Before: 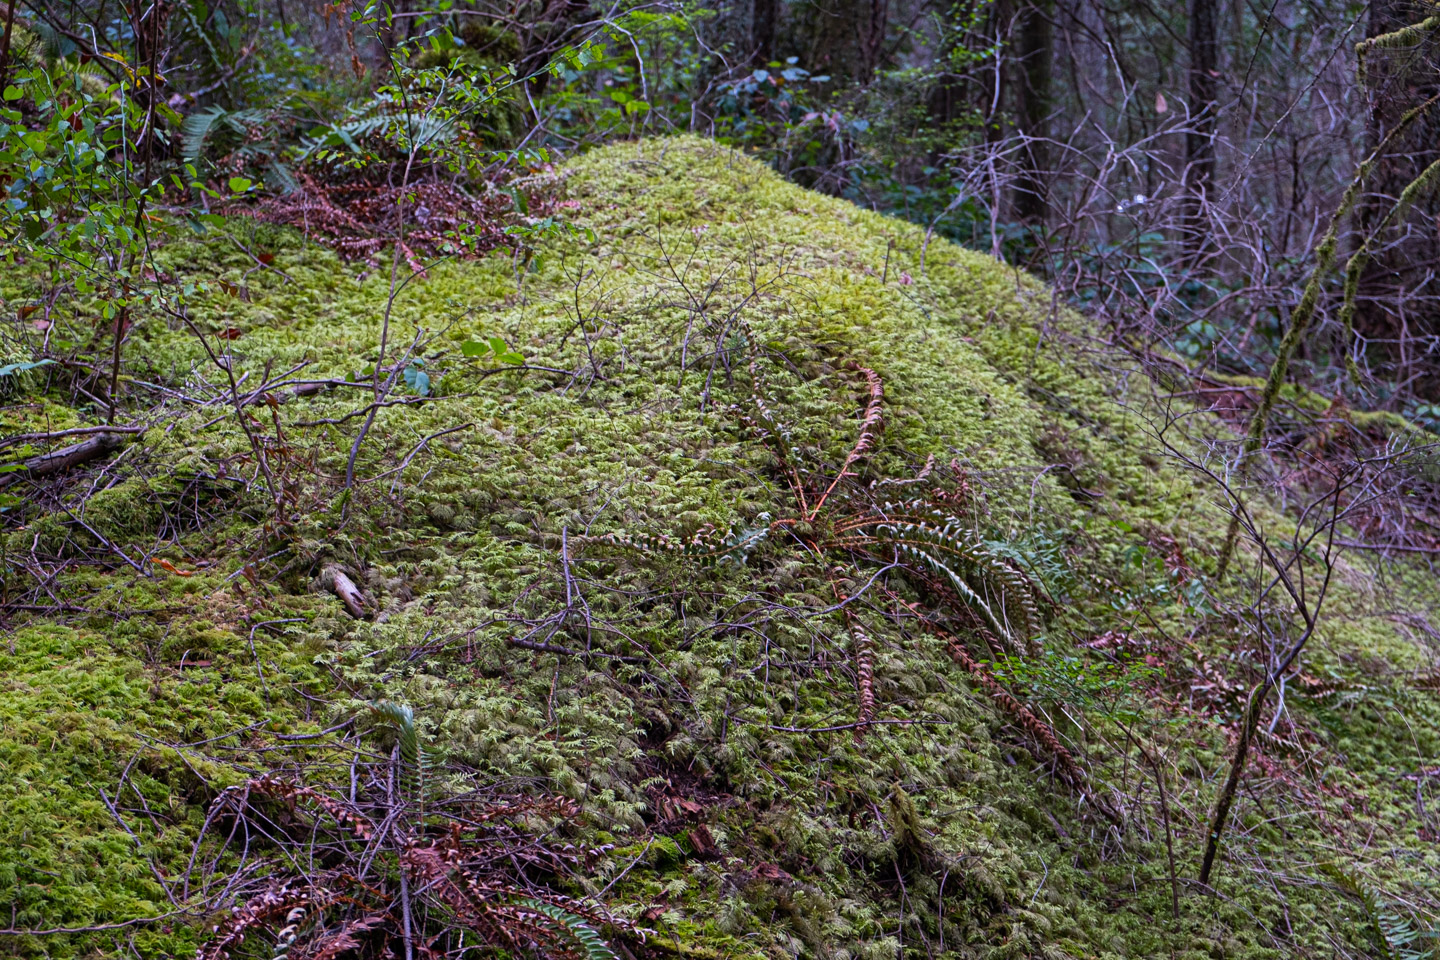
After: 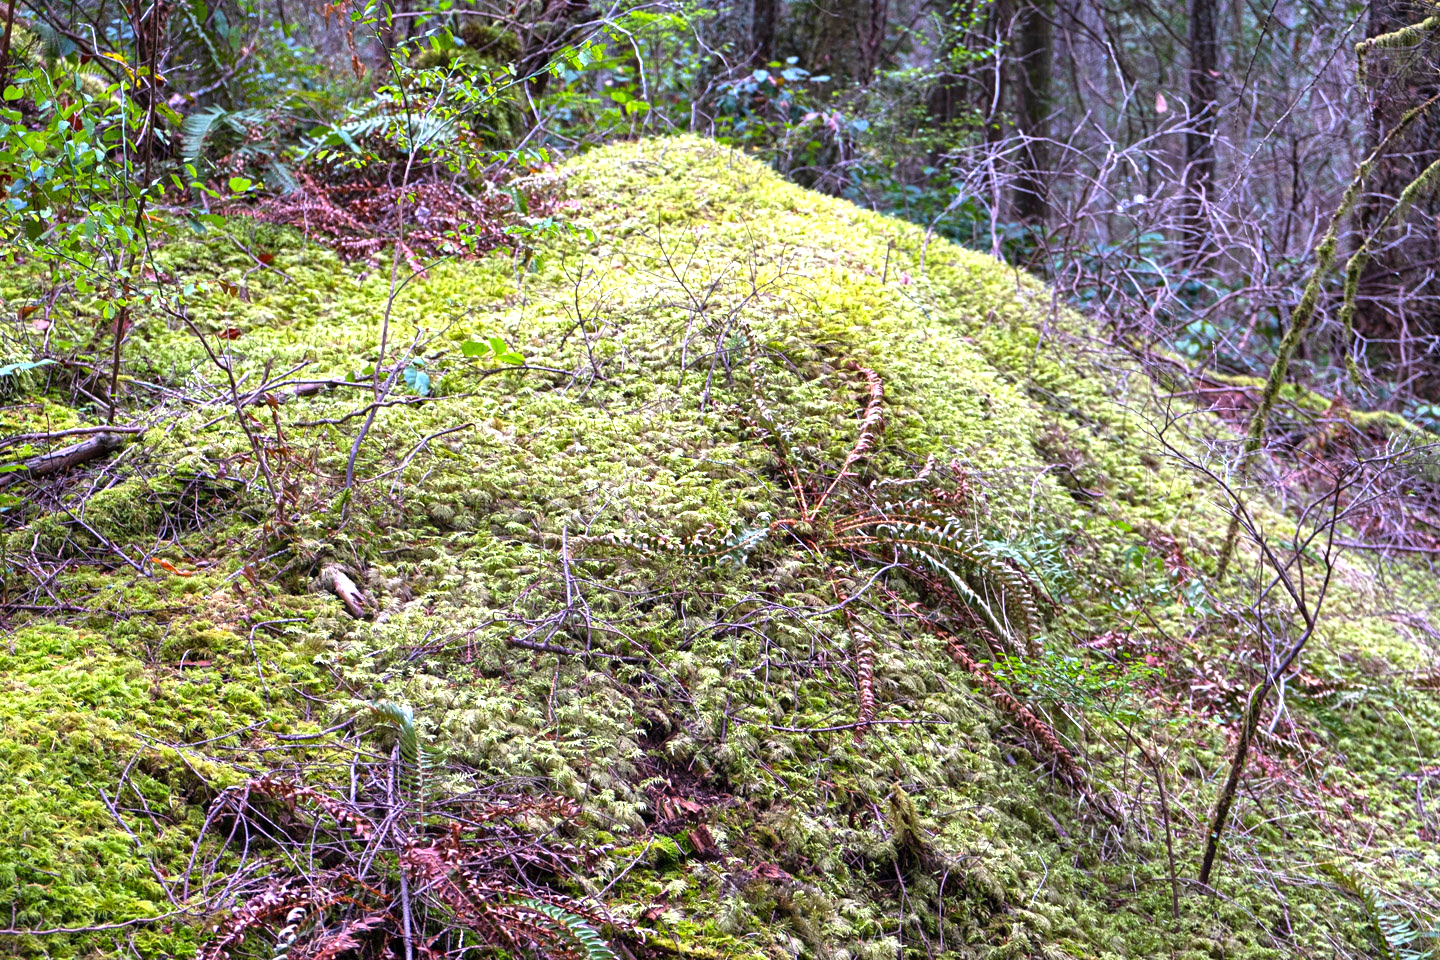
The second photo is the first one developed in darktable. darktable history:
exposure: exposure 1 EV, compensate exposure bias true, compensate highlight preservation false
